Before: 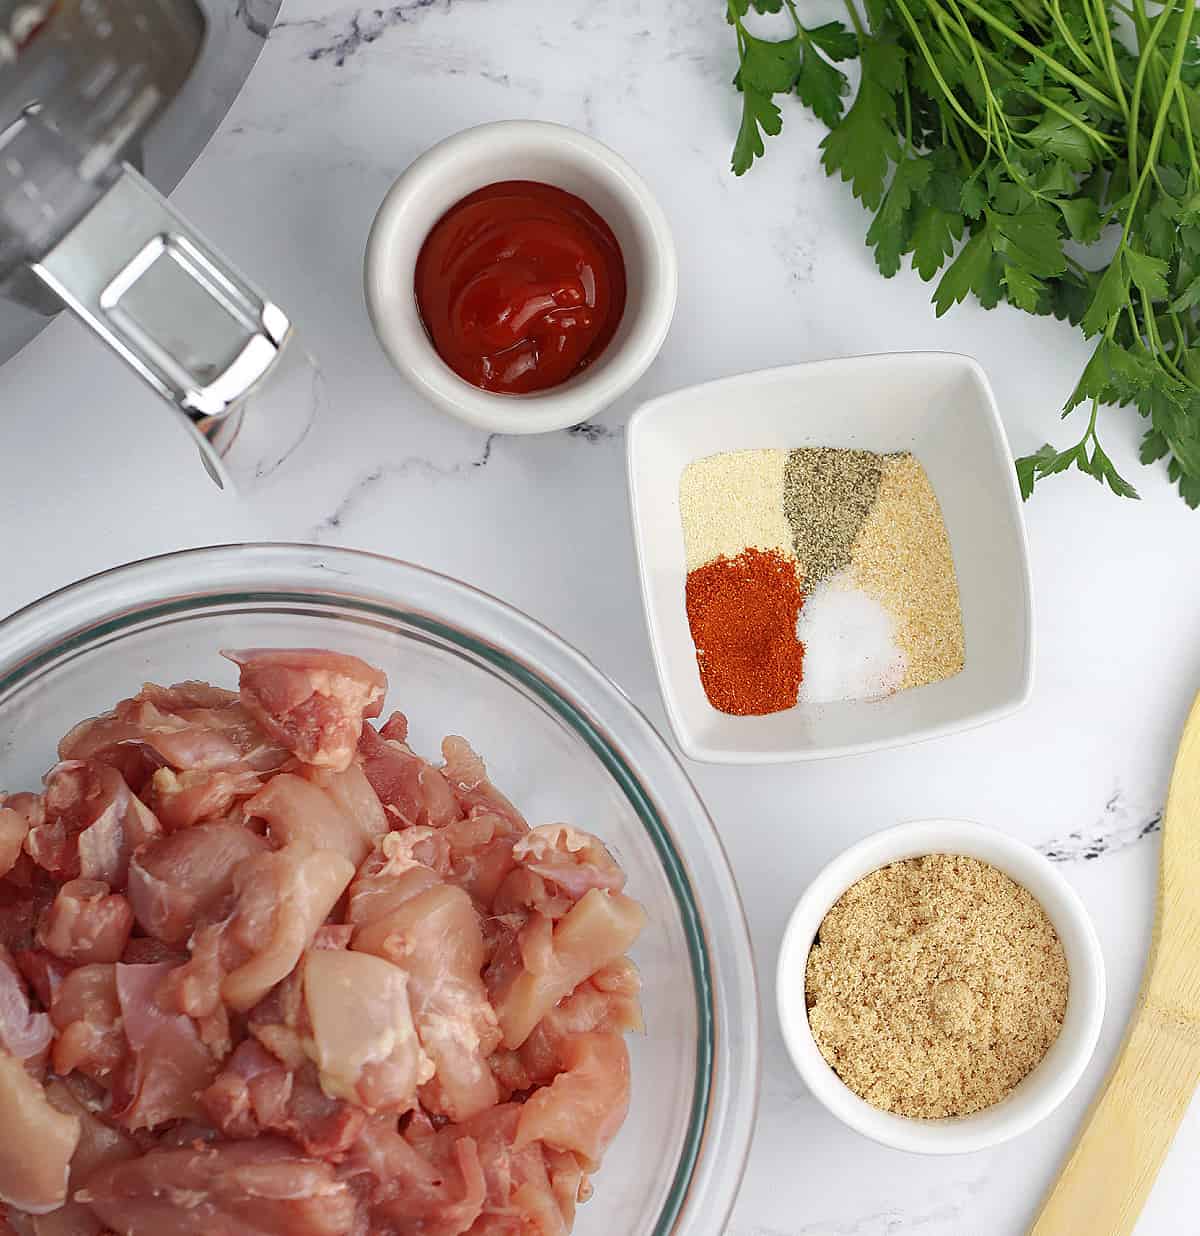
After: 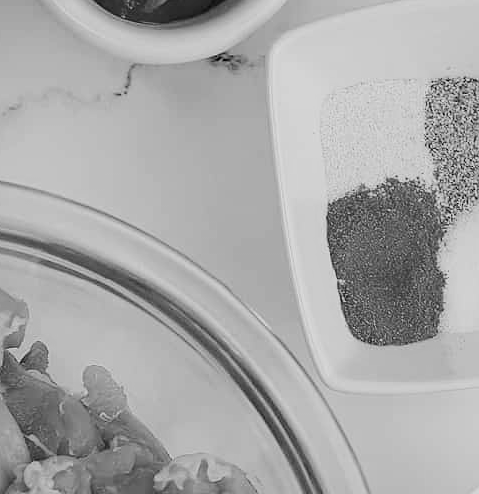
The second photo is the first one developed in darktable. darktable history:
crop: left 30%, top 30%, right 30%, bottom 30%
filmic rgb: hardness 4.17
monochrome: on, module defaults
